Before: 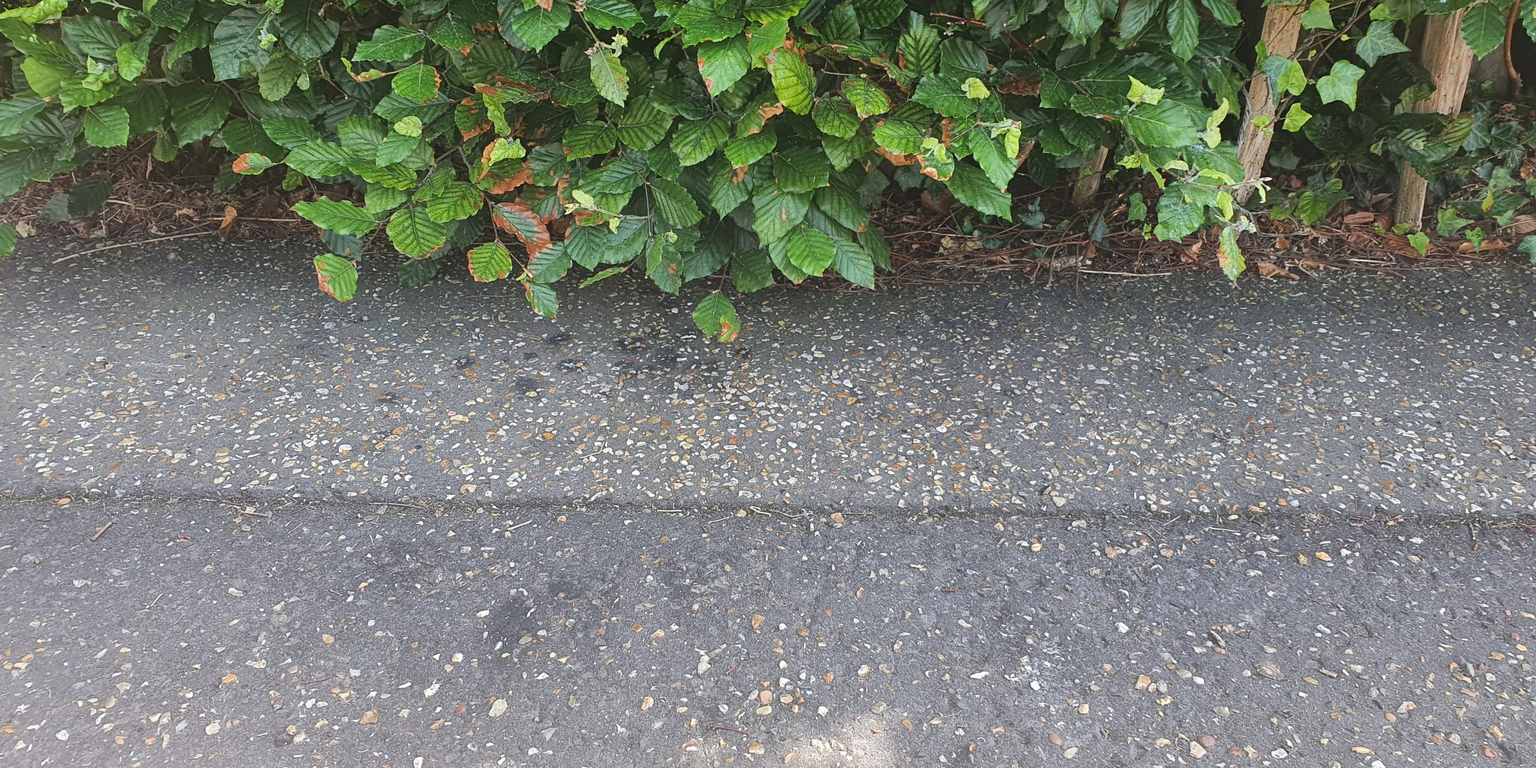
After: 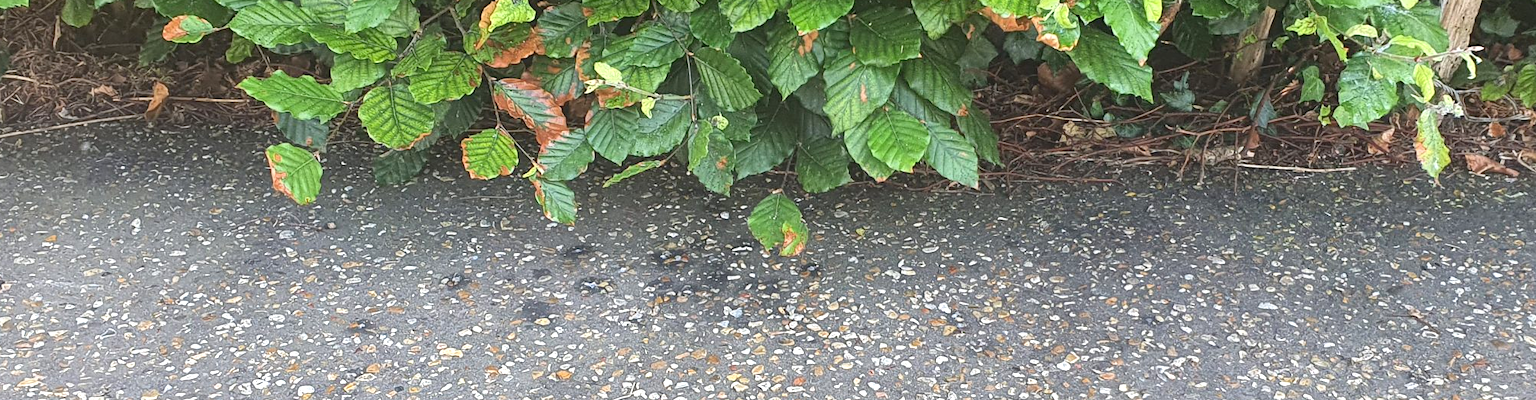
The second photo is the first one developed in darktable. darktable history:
crop: left 6.826%, top 18.387%, right 14.454%, bottom 40.579%
exposure: black level correction 0.001, exposure 0.499 EV, compensate highlight preservation false
